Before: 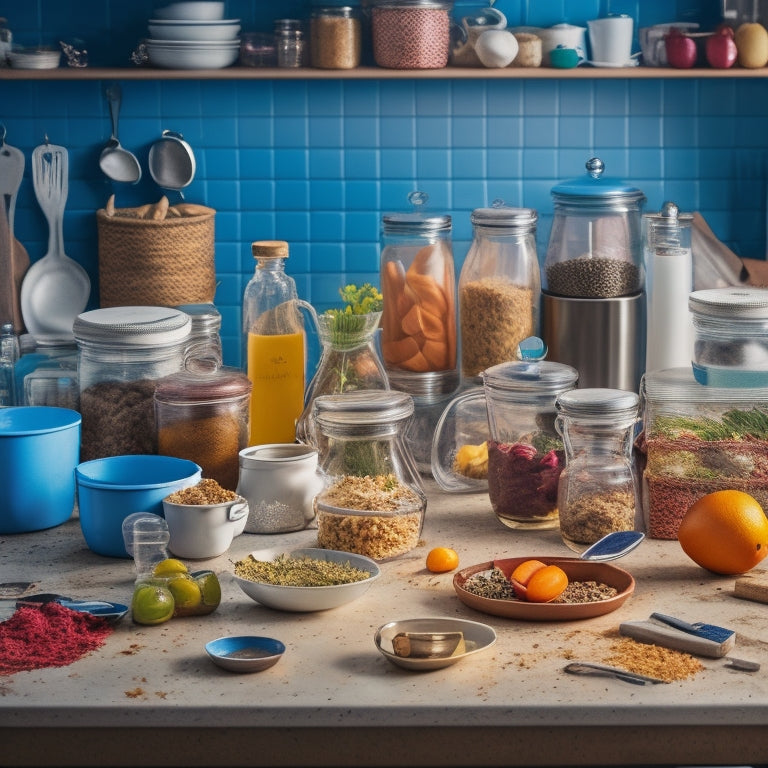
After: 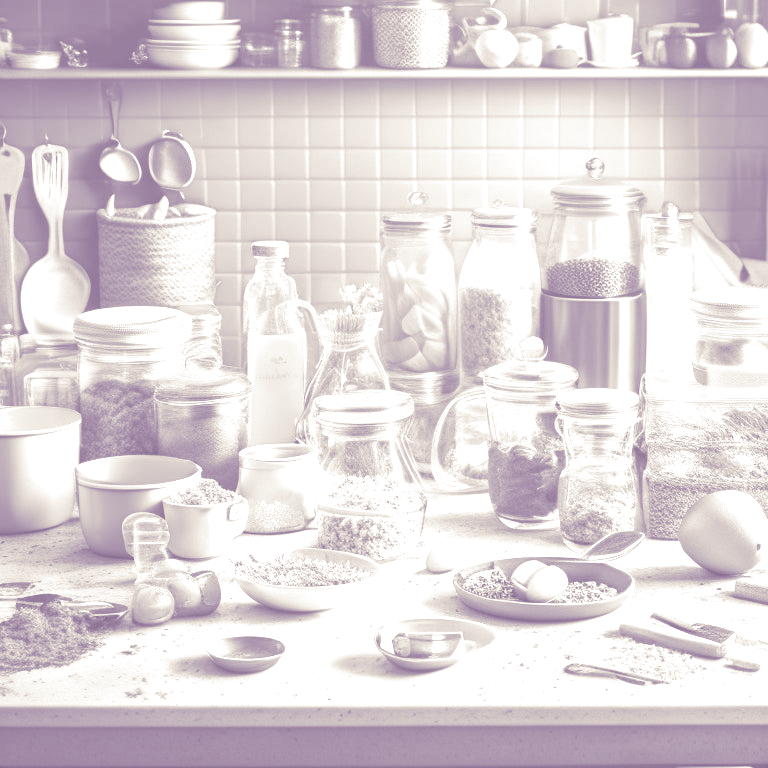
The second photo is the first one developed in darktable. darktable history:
split-toning: shadows › hue 266.4°, shadows › saturation 0.4, highlights › hue 61.2°, highlights › saturation 0.3, compress 0%
colorize: hue 25.2°, saturation 83%, source mix 82%, lightness 79%, version 1
